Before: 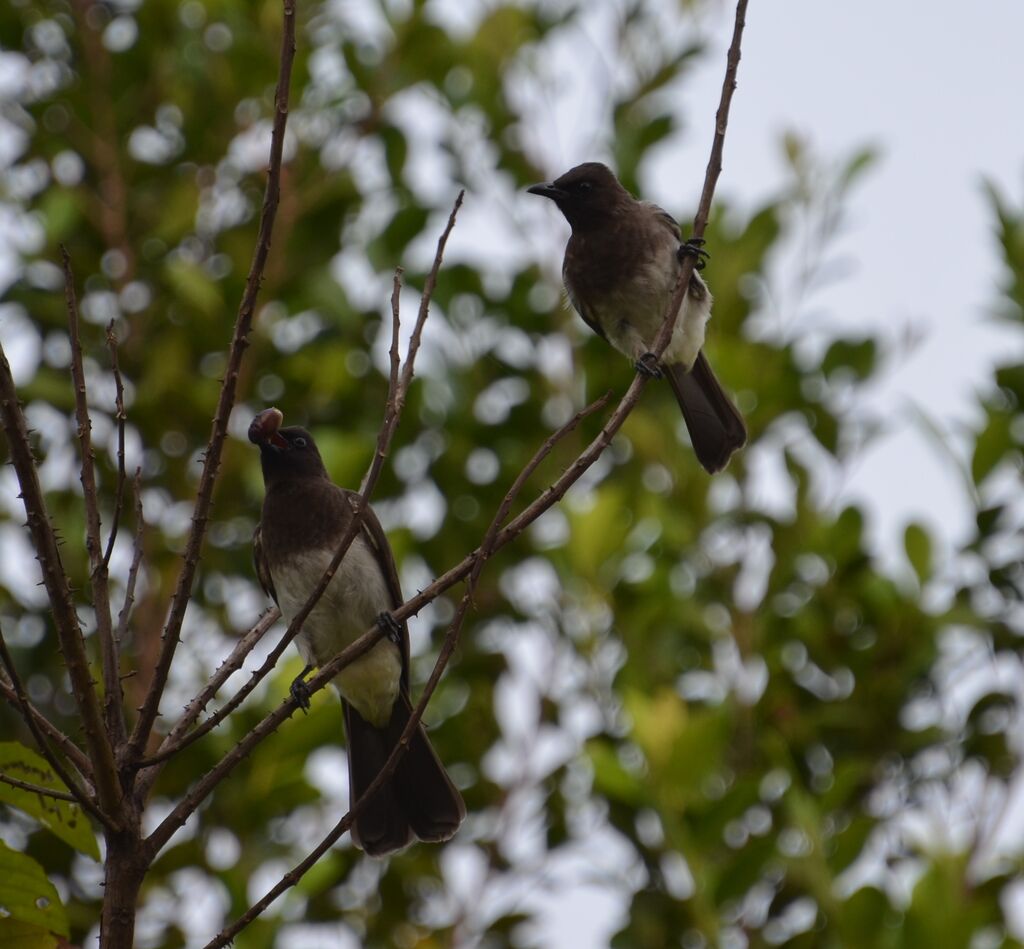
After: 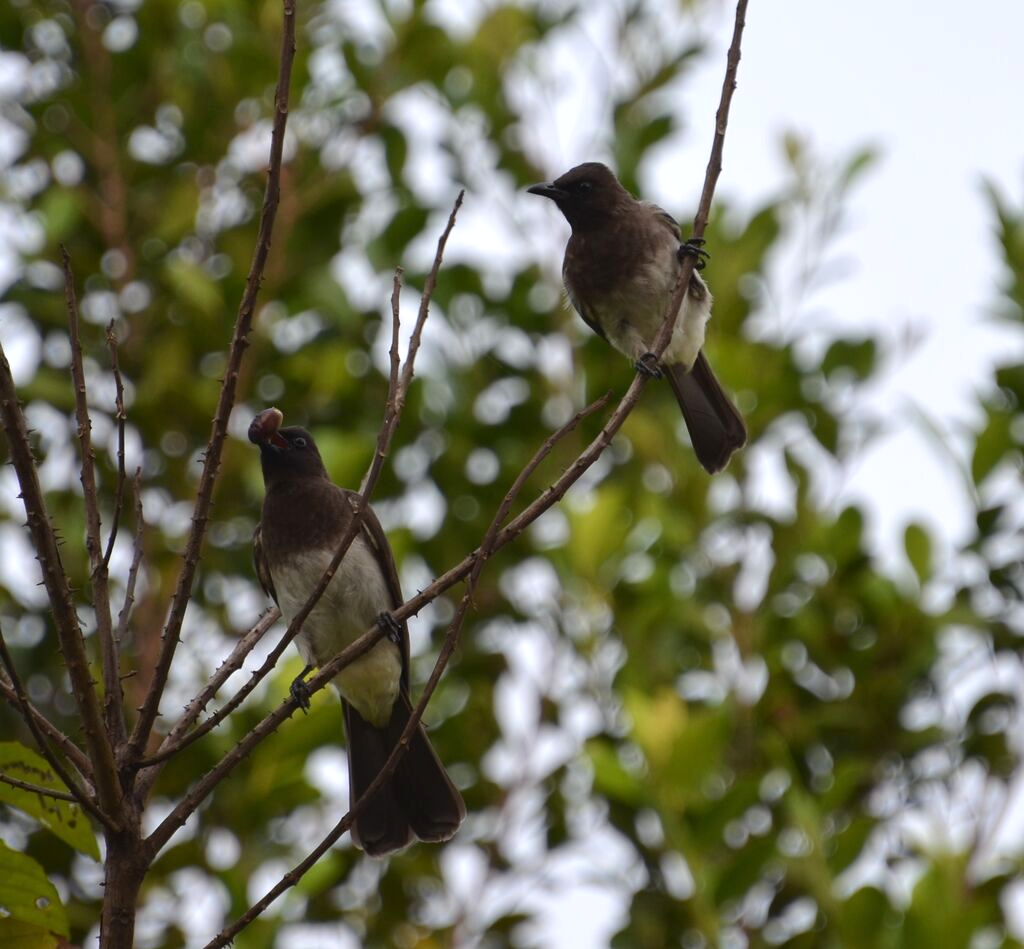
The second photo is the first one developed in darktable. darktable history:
exposure: exposure 0.402 EV, compensate exposure bias true, compensate highlight preservation false
